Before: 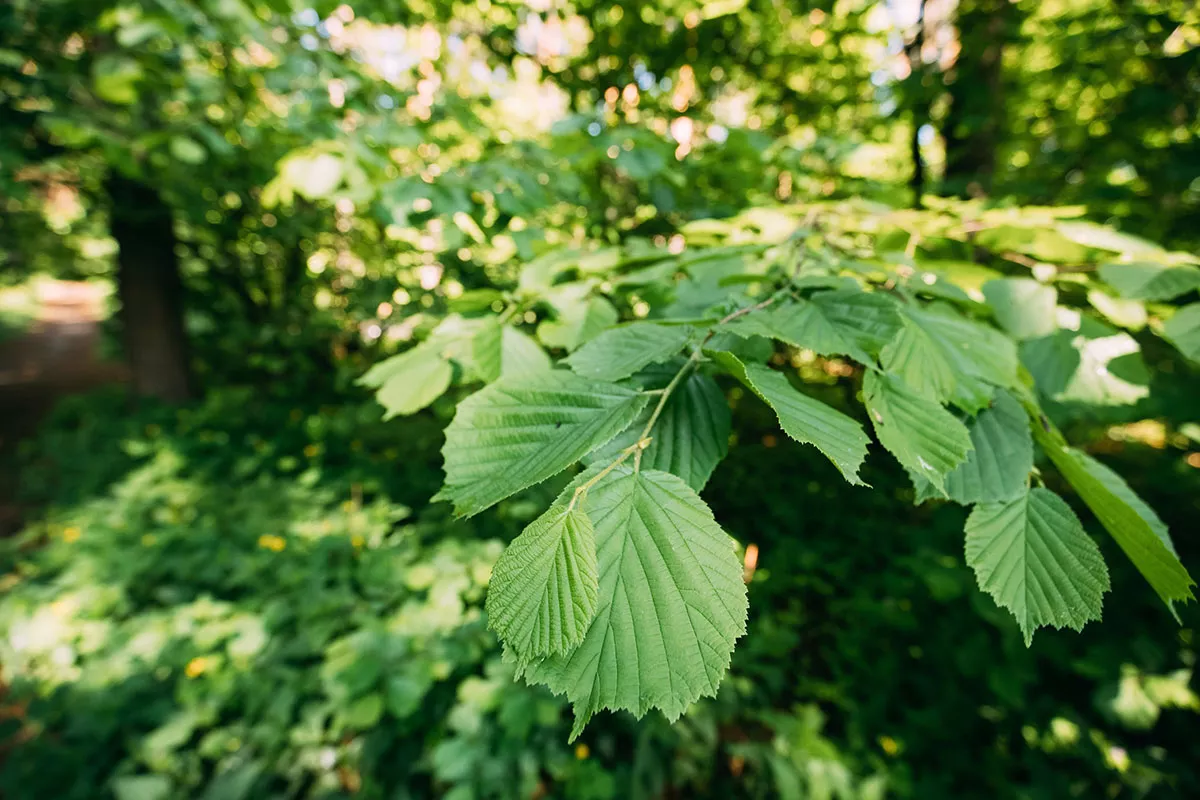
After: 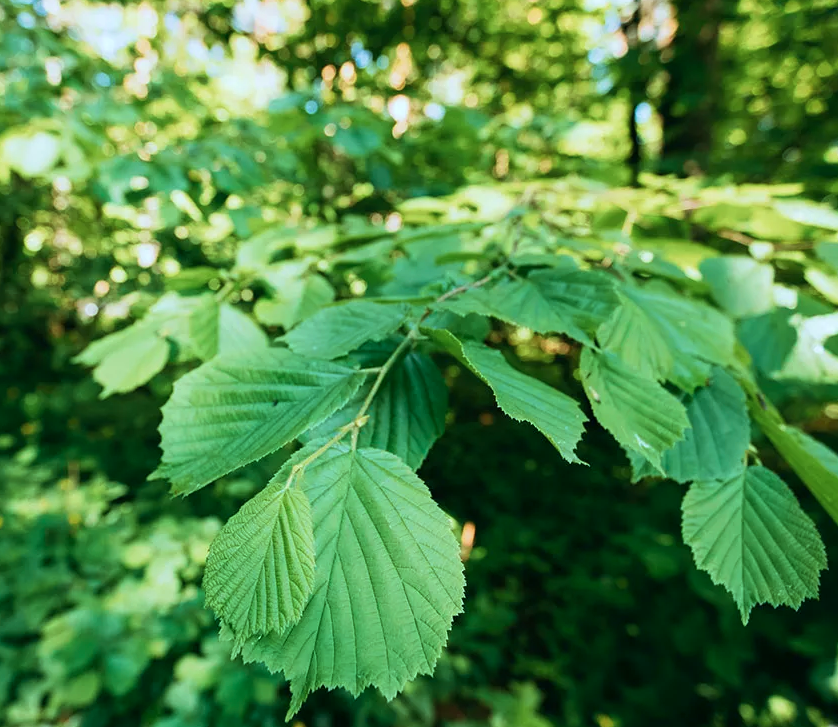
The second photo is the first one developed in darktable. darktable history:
crop and rotate: left 23.637%, top 2.76%, right 6.505%, bottom 6.275%
color correction: highlights a* -10.21, highlights b* -9.74
velvia: on, module defaults
